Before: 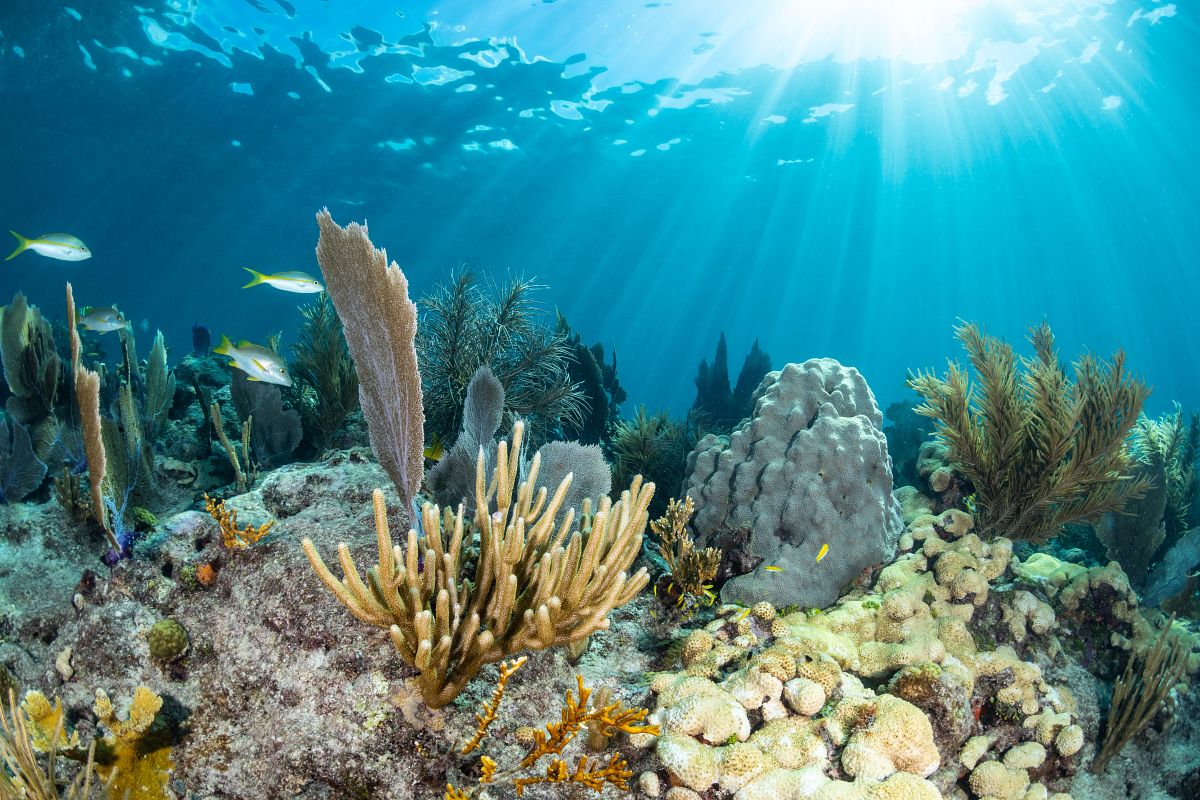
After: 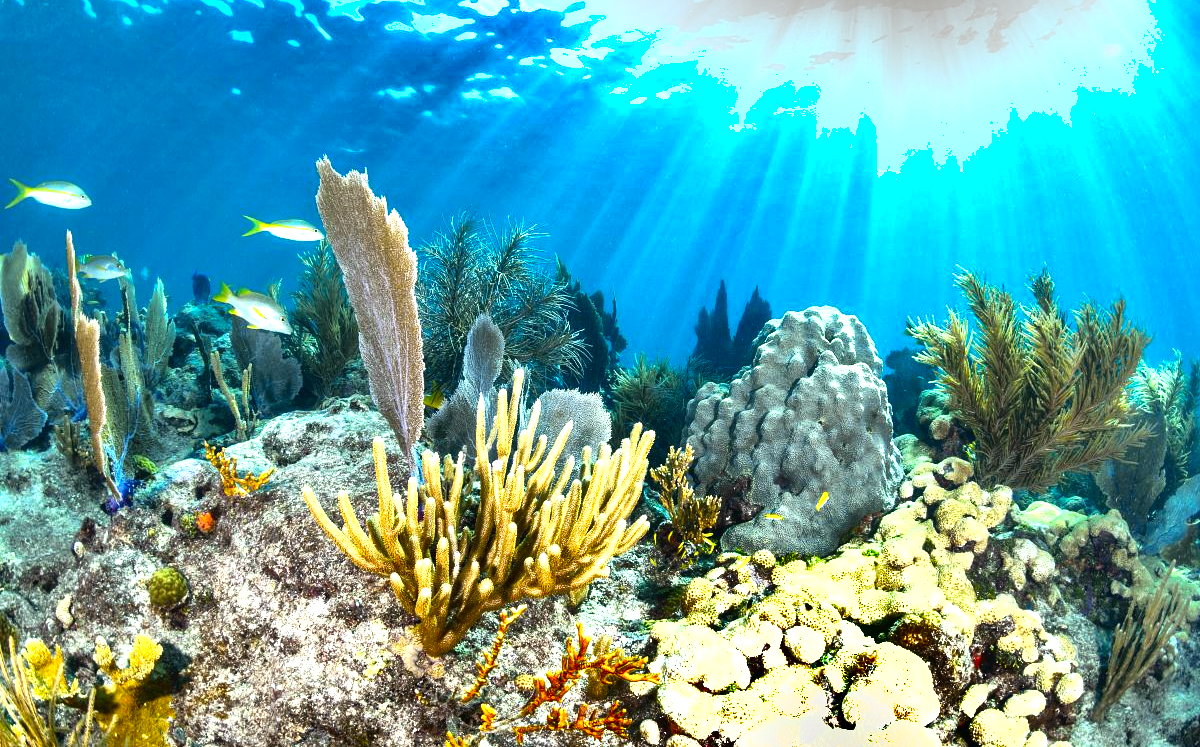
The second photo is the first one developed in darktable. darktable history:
crop and rotate: top 6.571%
shadows and highlights: white point adjustment -3.46, highlights -63.43, soften with gaussian
color correction: highlights a* 0.902, highlights b* 2.76, saturation 1.06
tone curve: curves: ch0 [(0, 0.021) (0.049, 0.044) (0.157, 0.131) (0.365, 0.359) (0.499, 0.517) (0.675, 0.667) (0.856, 0.83) (1, 0.969)]; ch1 [(0, 0) (0.302, 0.309) (0.433, 0.443) (0.472, 0.47) (0.502, 0.503) (0.527, 0.516) (0.564, 0.557) (0.614, 0.645) (0.677, 0.722) (0.859, 0.889) (1, 1)]; ch2 [(0, 0) (0.33, 0.301) (0.447, 0.44) (0.487, 0.496) (0.502, 0.501) (0.535, 0.537) (0.565, 0.558) (0.608, 0.624) (1, 1)], color space Lab, independent channels, preserve colors none
exposure: black level correction 0, exposure 1.482 EV, compensate highlight preservation false
